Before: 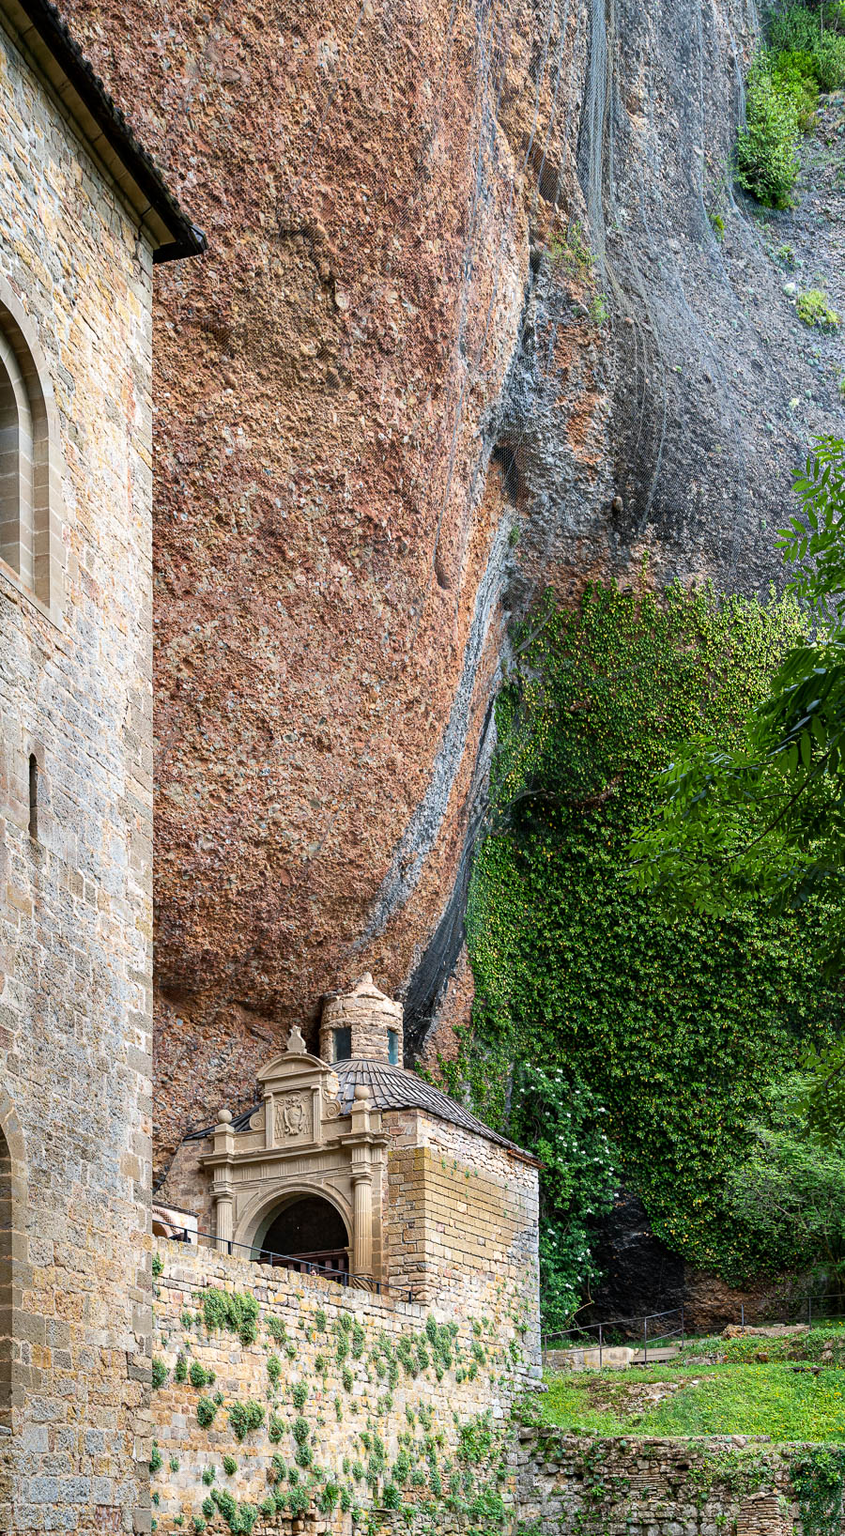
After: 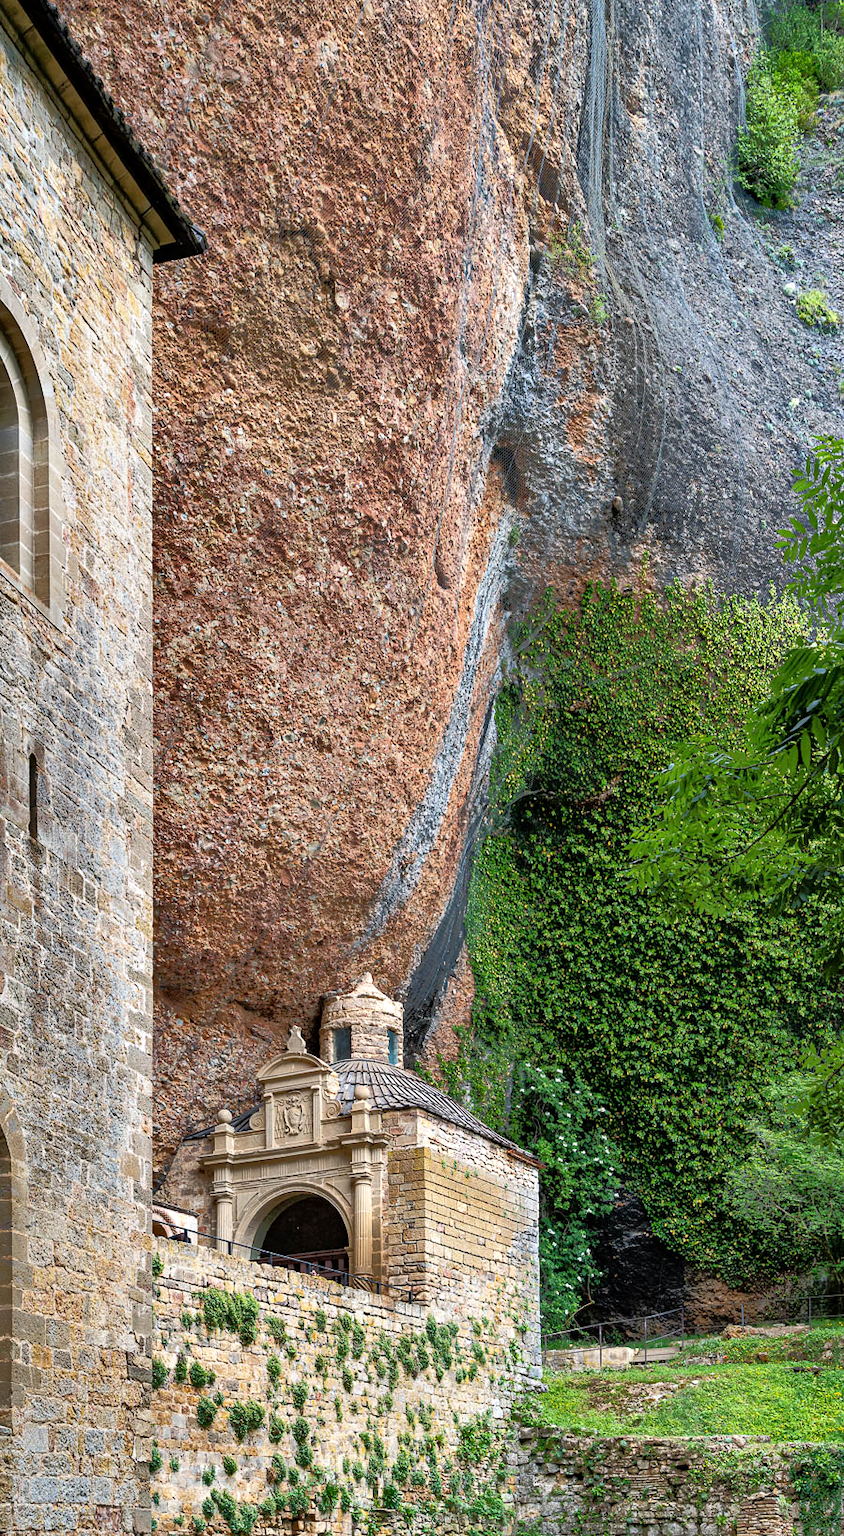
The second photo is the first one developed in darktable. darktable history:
white balance: red 1, blue 1
tone equalizer: -8 EV -0.528 EV, -7 EV -0.319 EV, -6 EV -0.083 EV, -5 EV 0.413 EV, -4 EV 0.985 EV, -3 EV 0.791 EV, -2 EV -0.01 EV, -1 EV 0.14 EV, +0 EV -0.012 EV, smoothing 1
shadows and highlights: shadows 20.91, highlights -82.73, soften with gaussian
